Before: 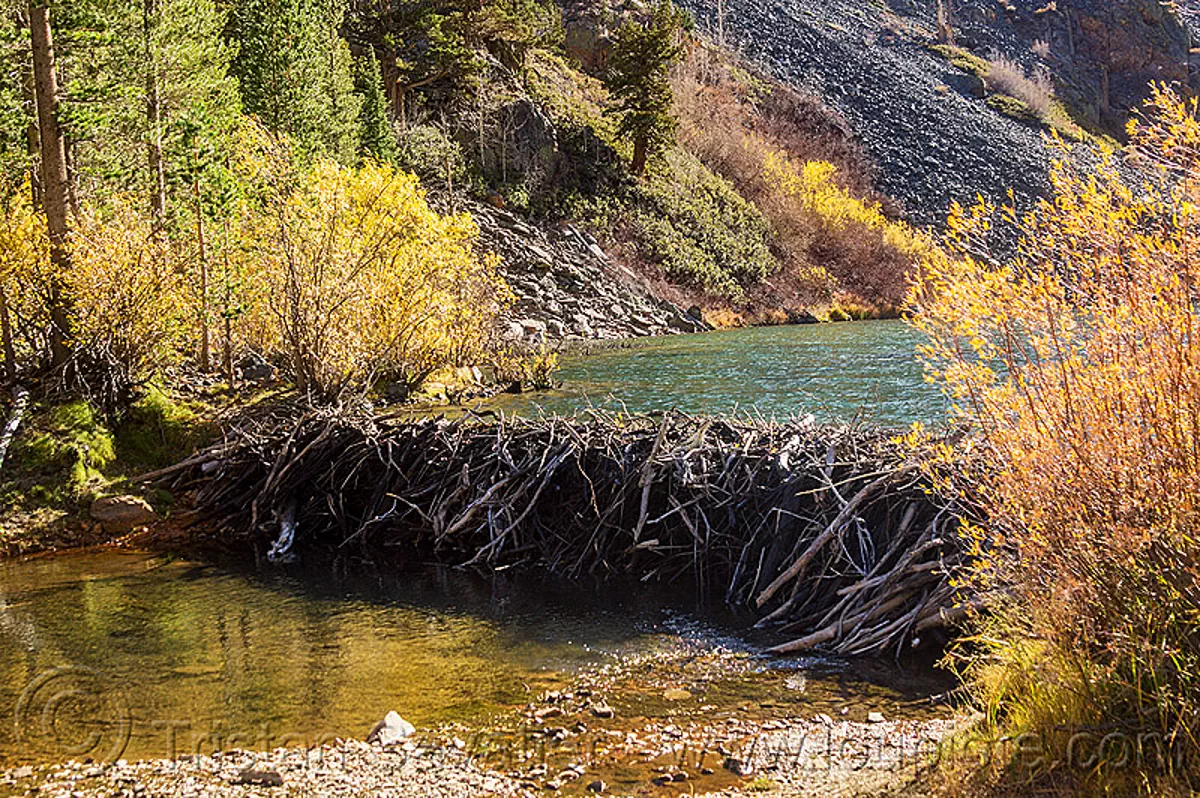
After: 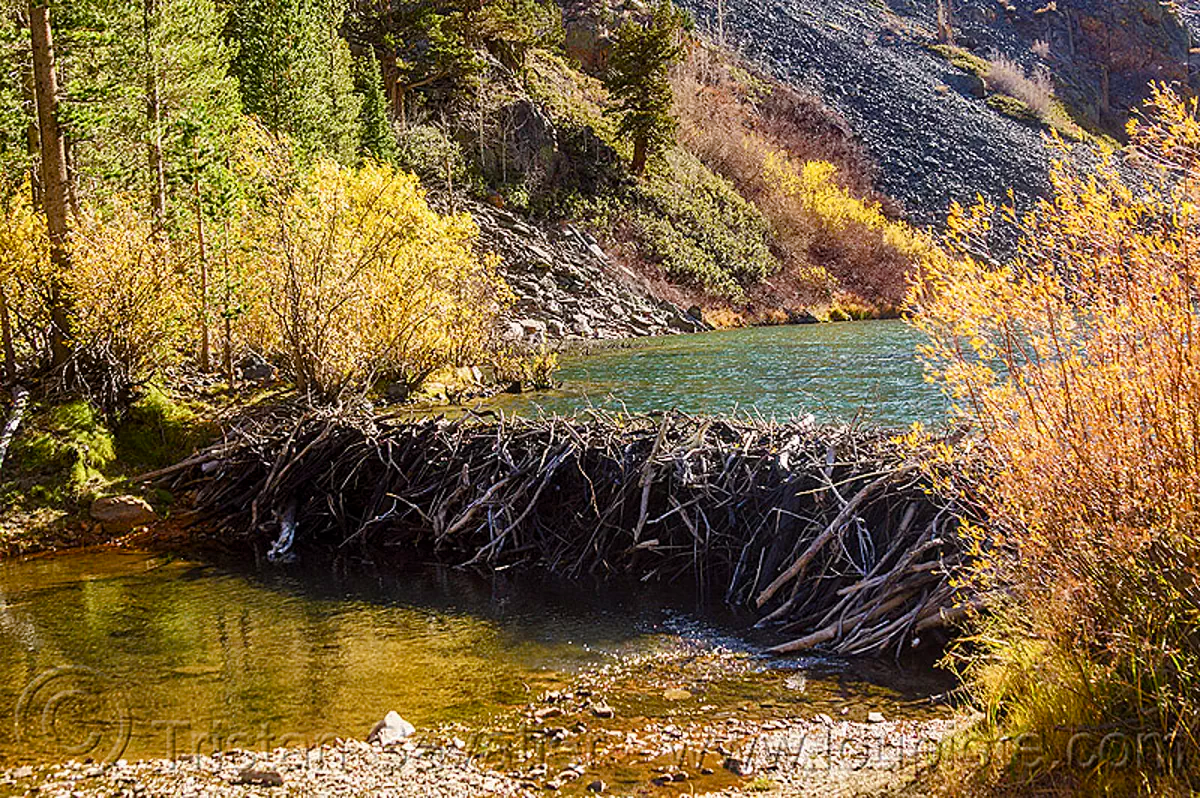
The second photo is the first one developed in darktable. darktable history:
color balance rgb: highlights gain › chroma 0.149%, highlights gain › hue 330.27°, perceptual saturation grading › global saturation 20%, perceptual saturation grading › highlights -24.727%, perceptual saturation grading › shadows 24.193%, global vibrance 2.113%
